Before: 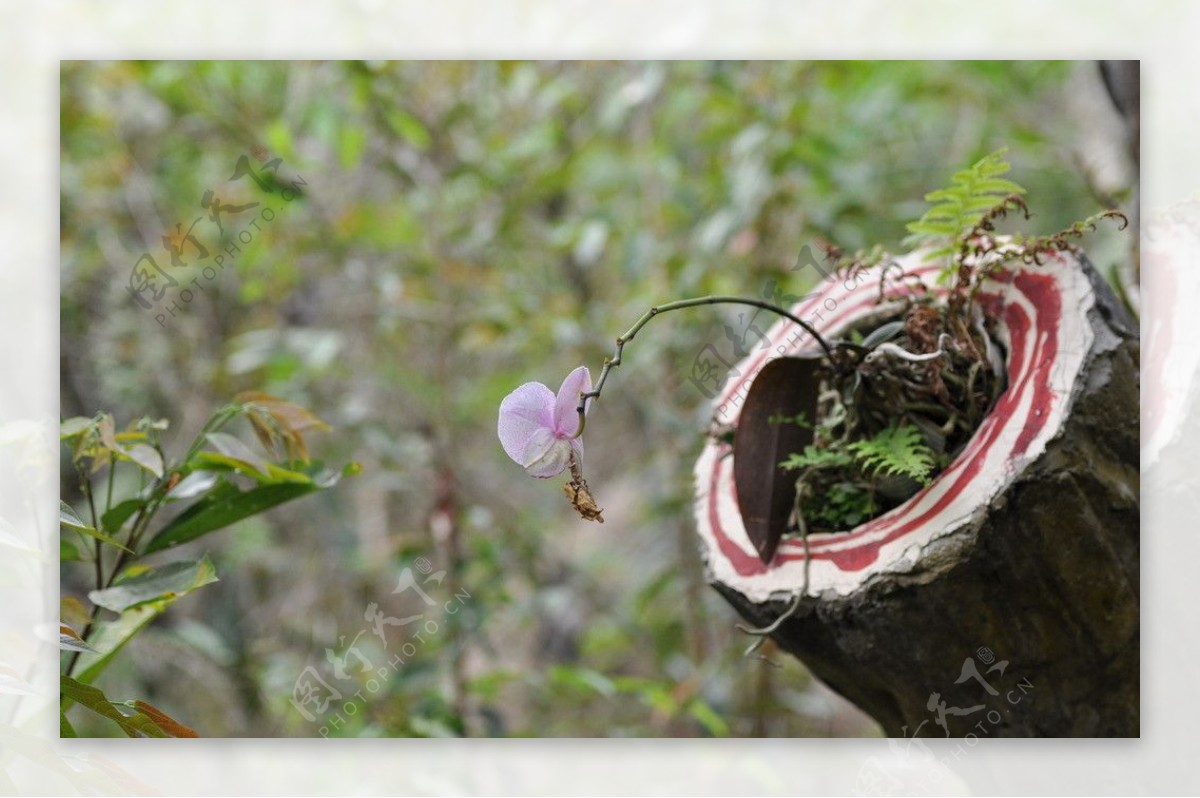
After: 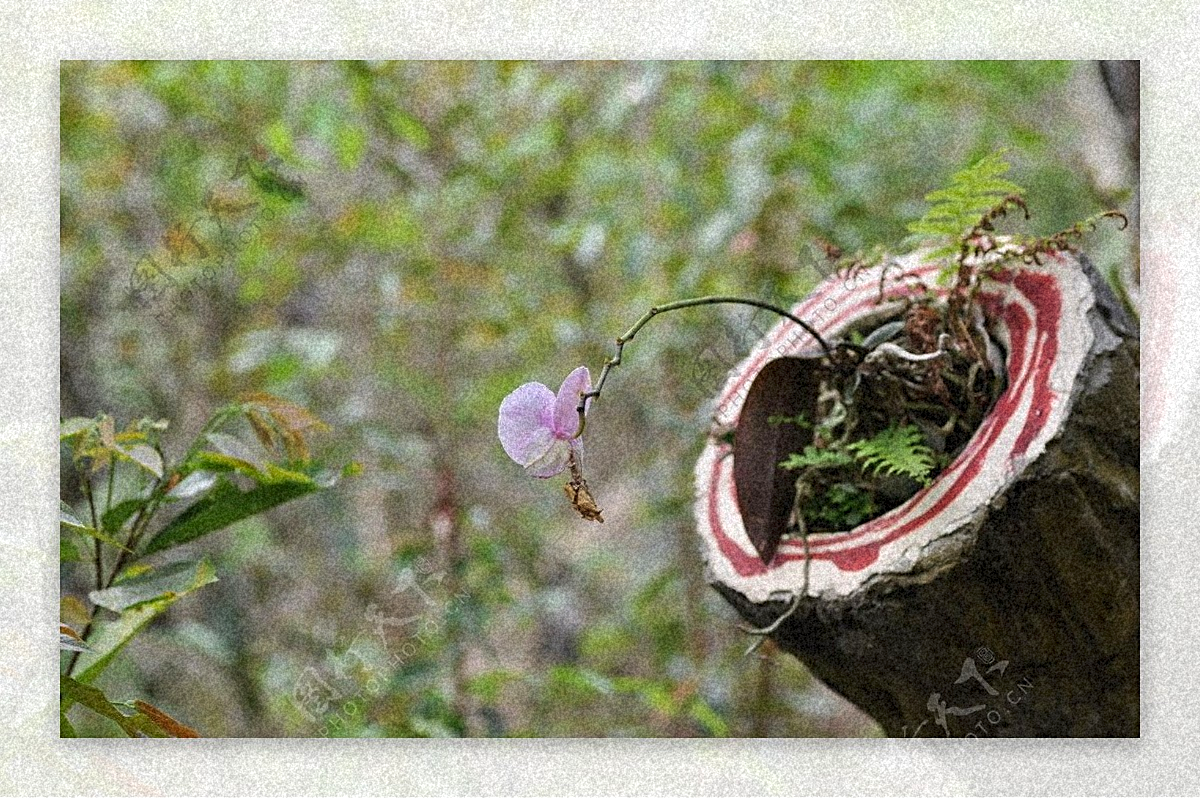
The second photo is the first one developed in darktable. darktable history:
velvia: strength 17%
grain: coarseness 46.9 ISO, strength 50.21%, mid-tones bias 0%
sharpen: on, module defaults
